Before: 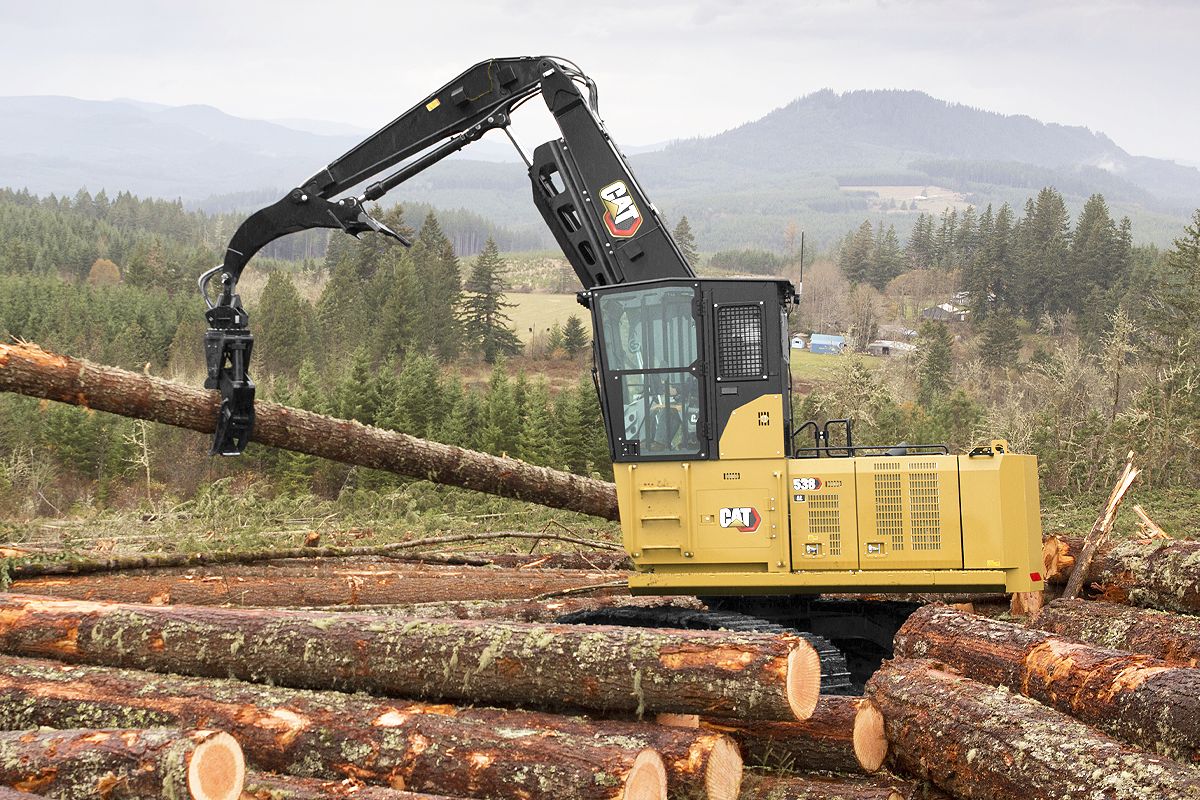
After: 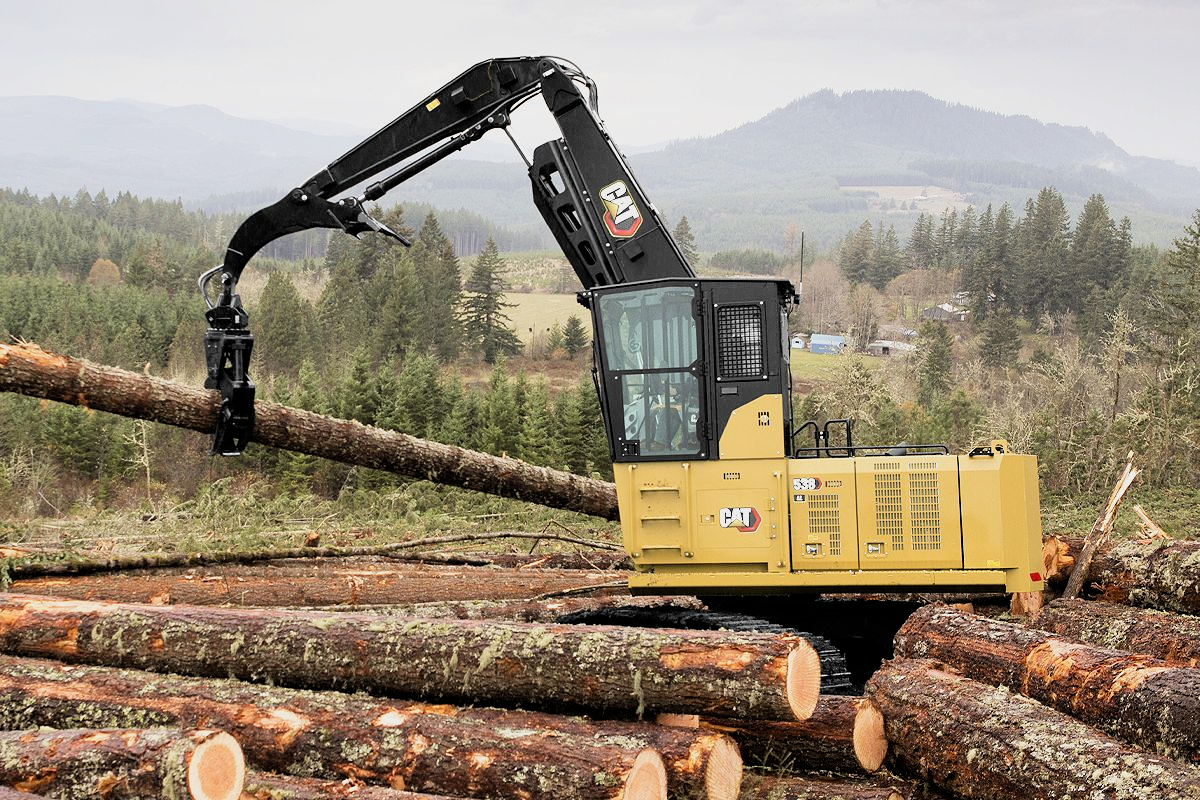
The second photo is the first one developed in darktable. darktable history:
filmic rgb: black relative exposure -5.05 EV, white relative exposure 3.21 EV, hardness 3.41, contrast 1.202, highlights saturation mix -30.29%
